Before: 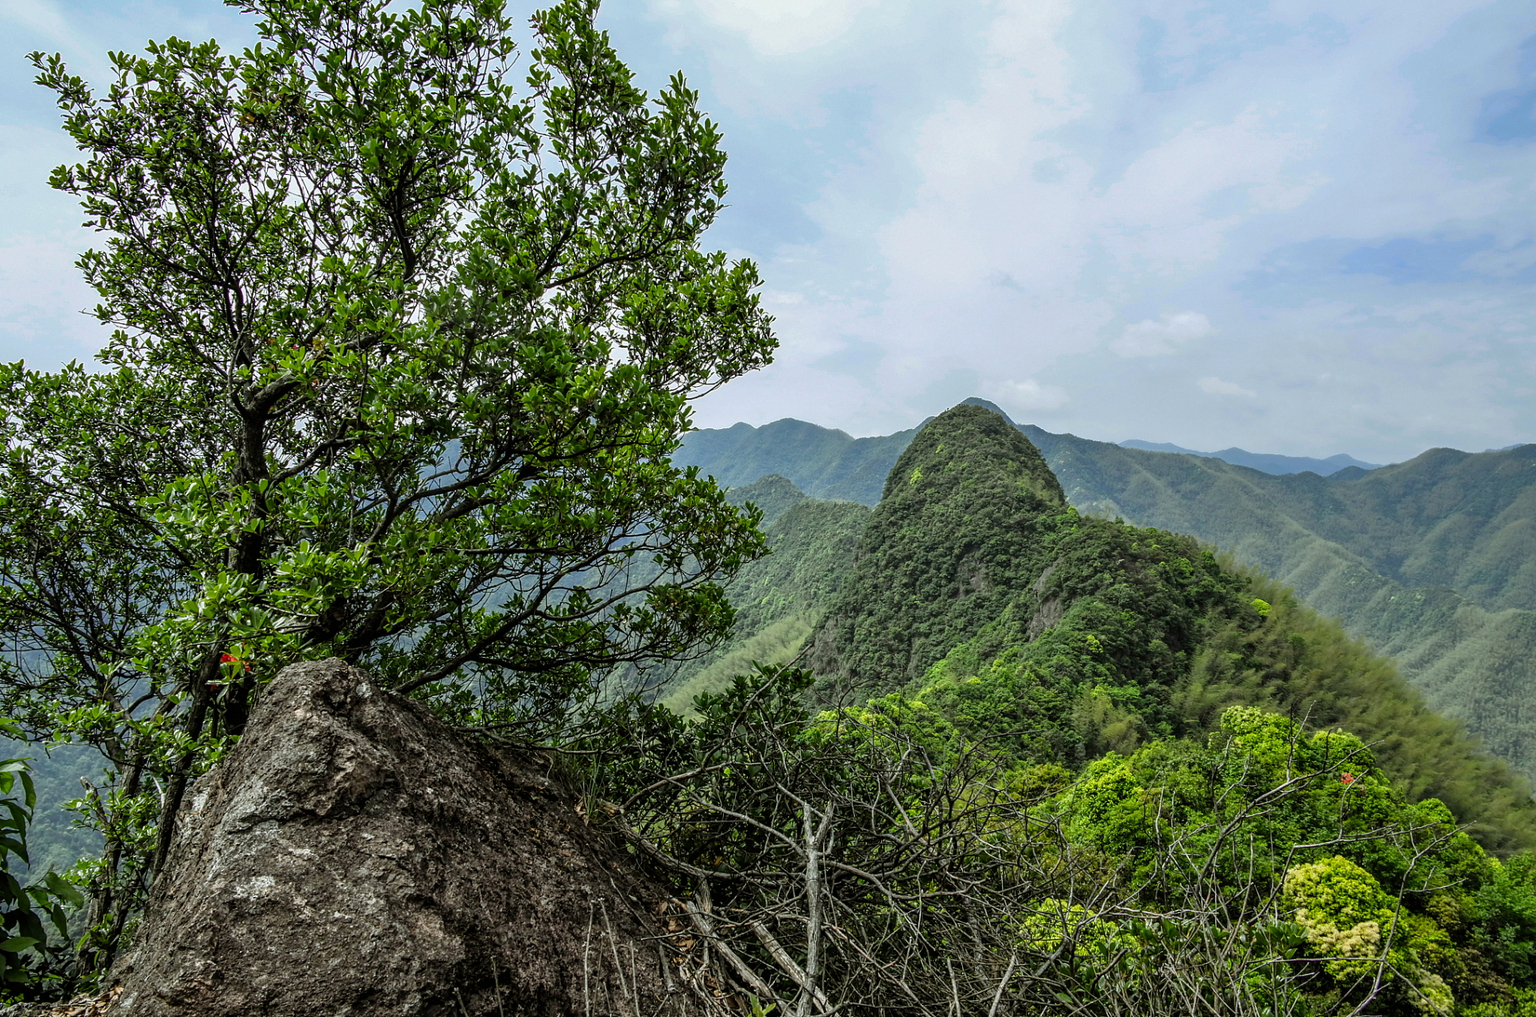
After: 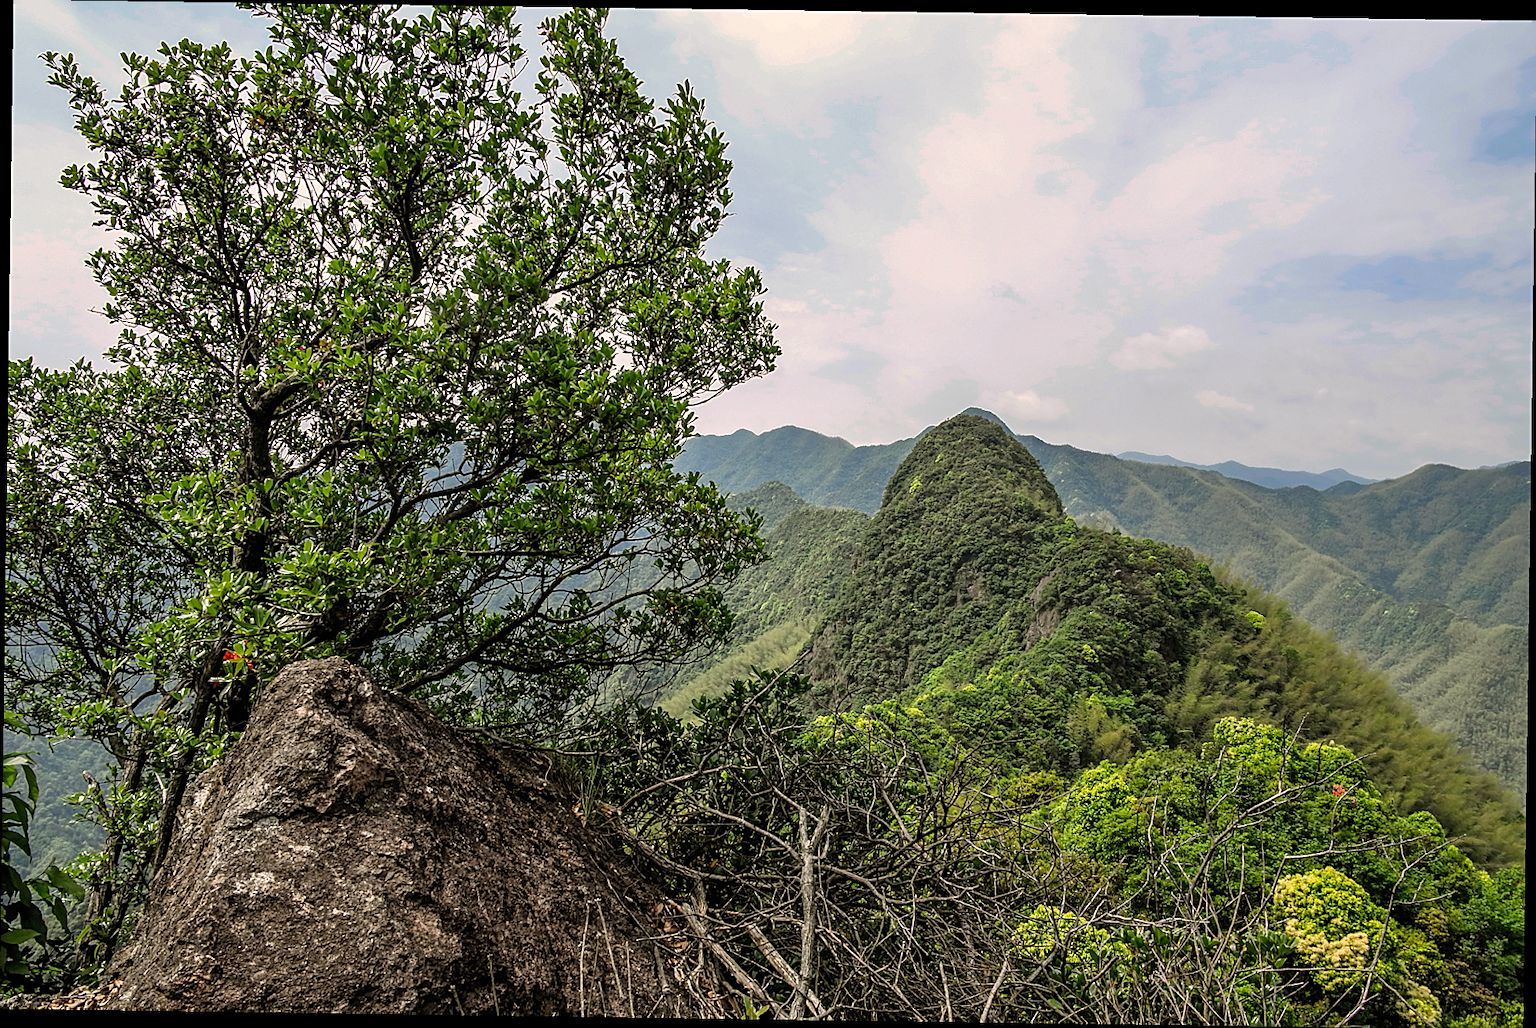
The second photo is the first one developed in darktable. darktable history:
white balance: red 1.127, blue 0.943
rotate and perspective: rotation 0.8°, automatic cropping off
sharpen: on, module defaults
